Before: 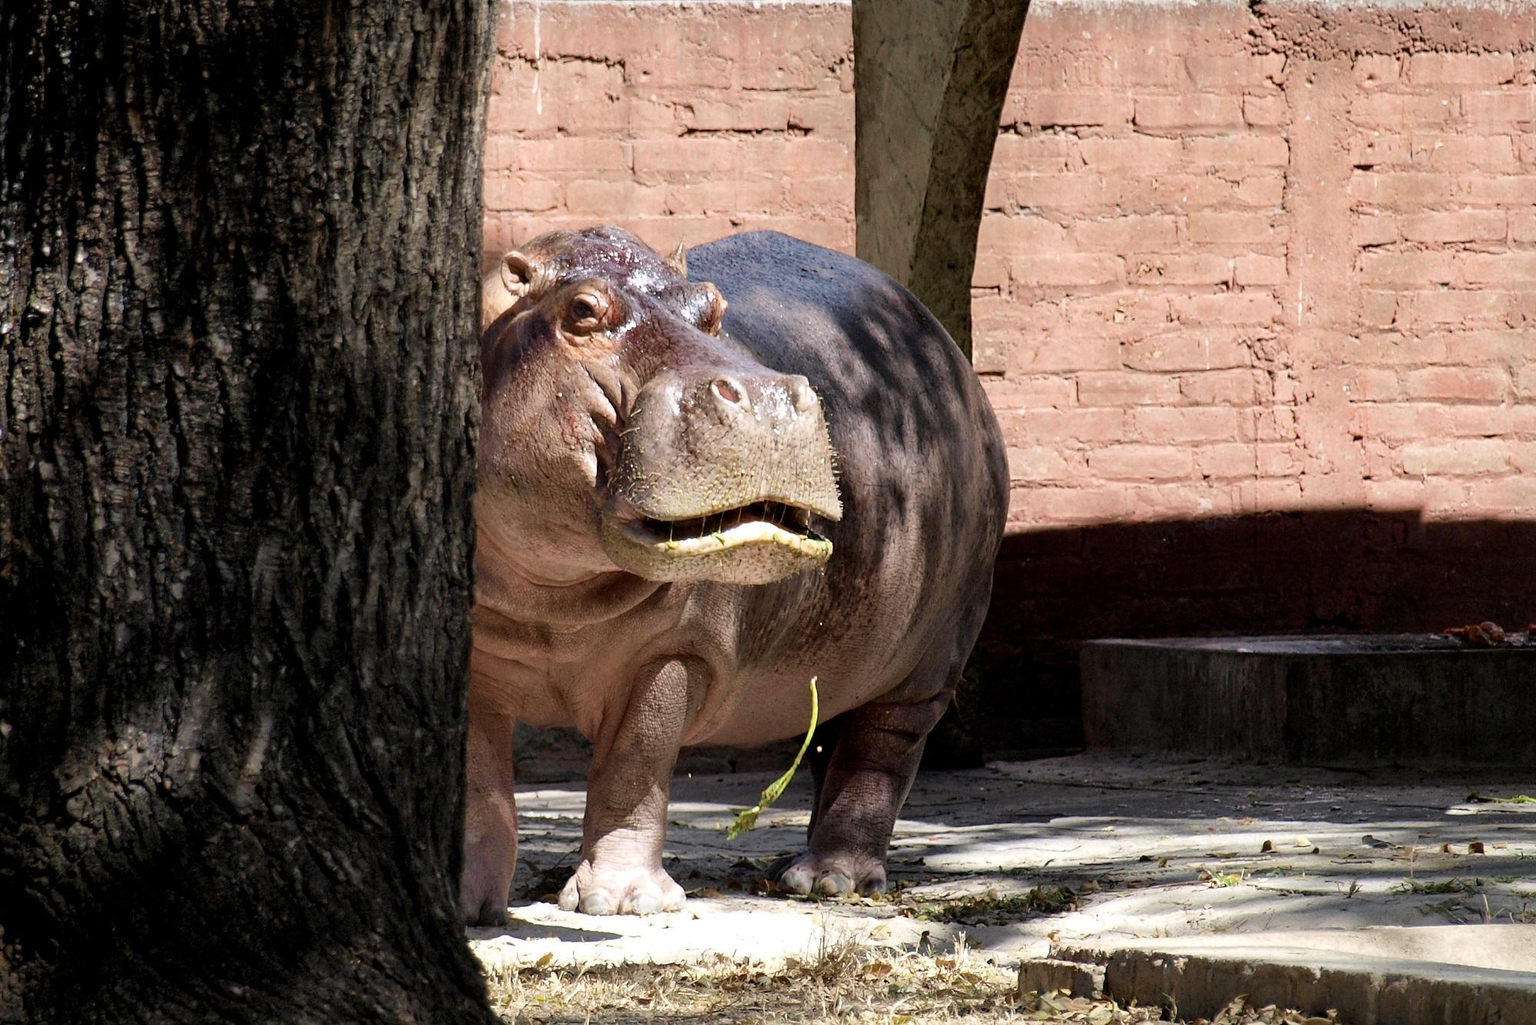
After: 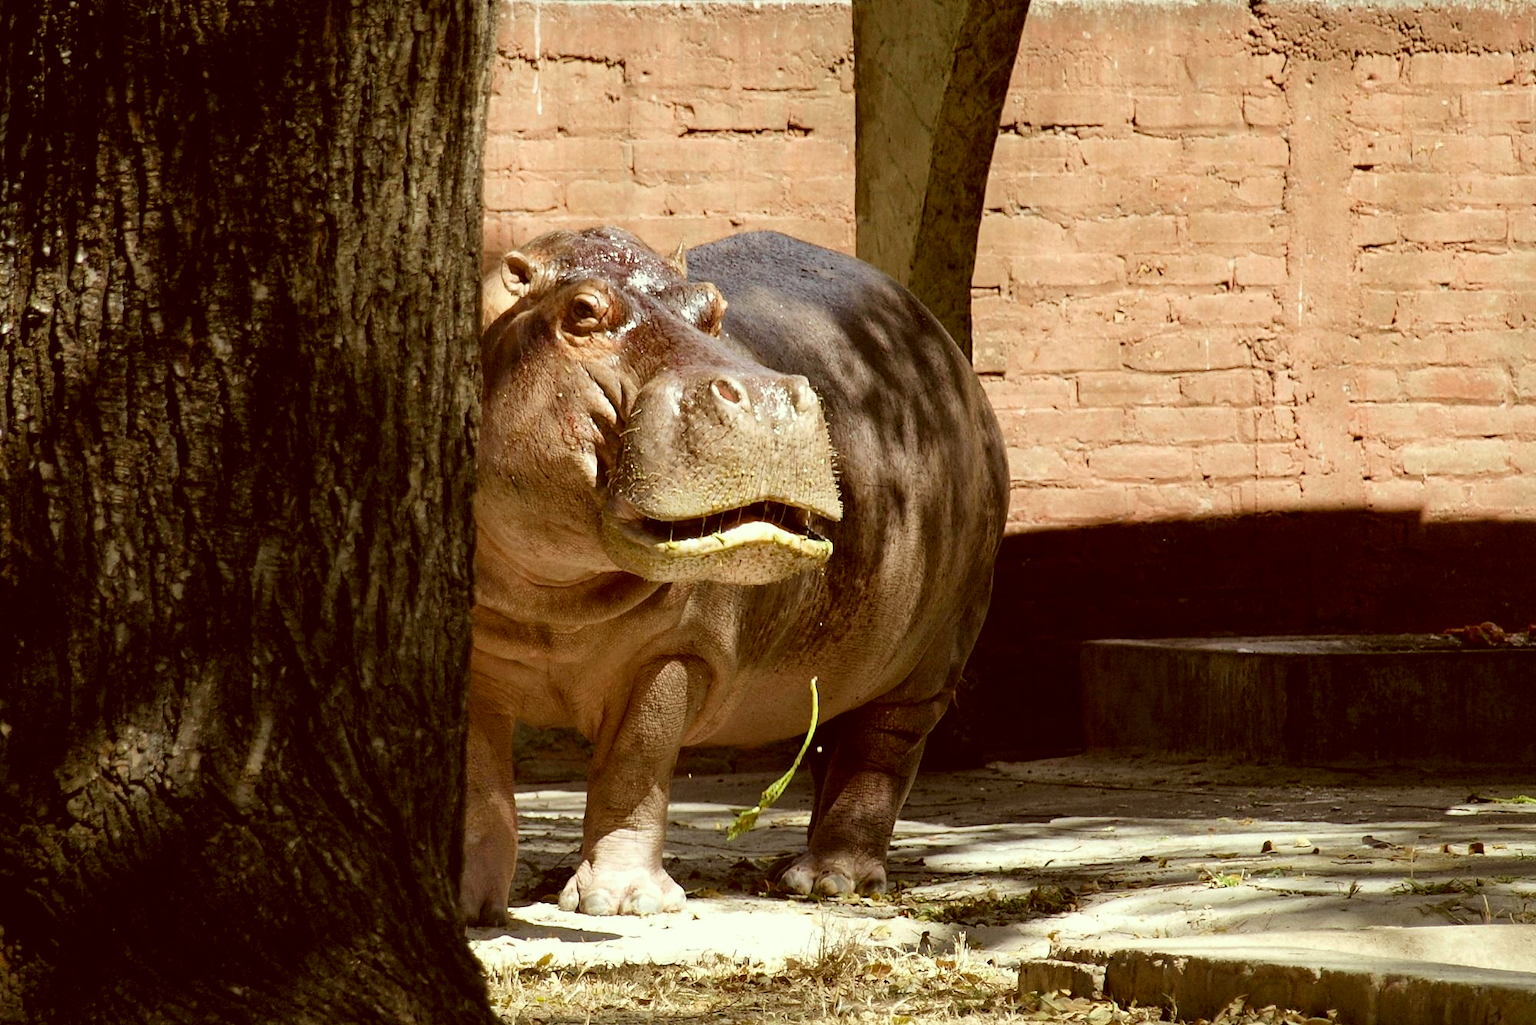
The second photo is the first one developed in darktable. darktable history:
color correction: highlights a* -5.38, highlights b* 9.8, shadows a* 9.66, shadows b* 24.78
